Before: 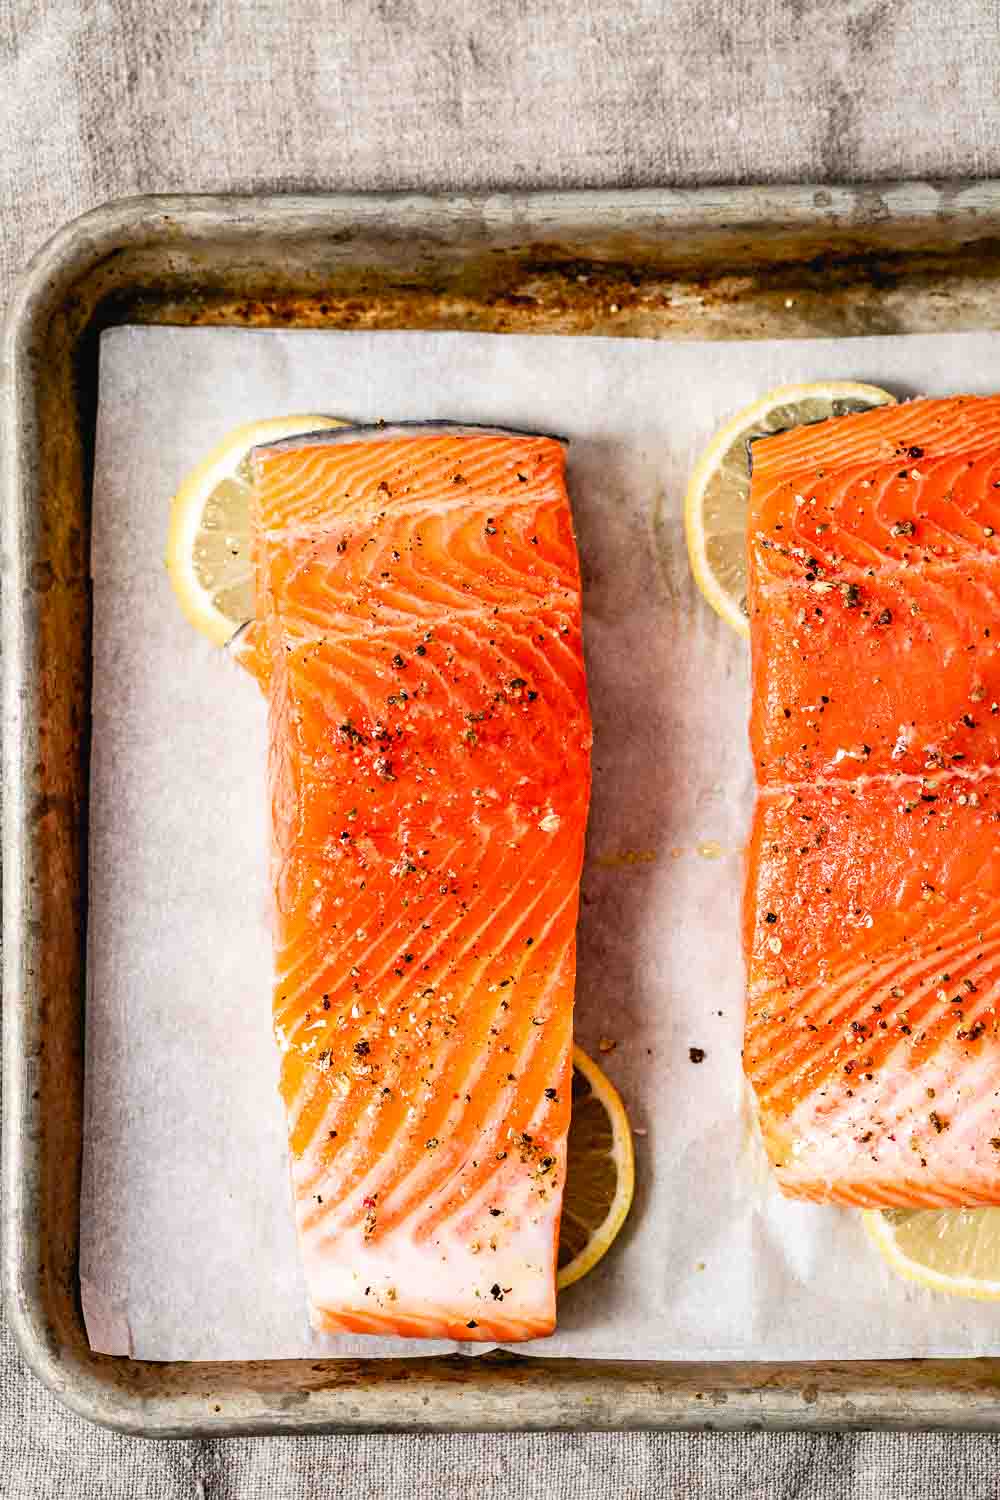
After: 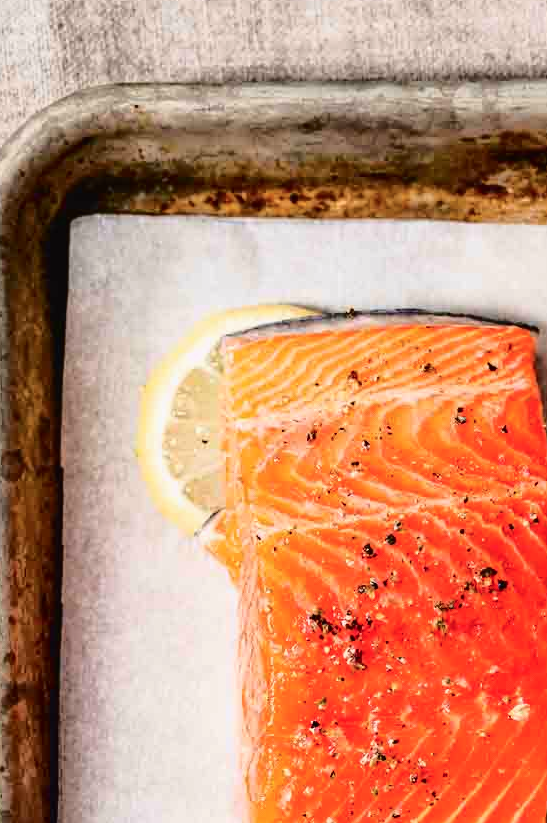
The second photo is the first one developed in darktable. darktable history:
tone curve: curves: ch0 [(0.003, 0.015) (0.104, 0.07) (0.239, 0.201) (0.327, 0.317) (0.401, 0.443) (0.495, 0.55) (0.65, 0.68) (0.832, 0.858) (1, 0.977)]; ch1 [(0, 0) (0.161, 0.092) (0.35, 0.33) (0.379, 0.401) (0.447, 0.476) (0.495, 0.499) (0.515, 0.518) (0.55, 0.557) (0.621, 0.615) (0.718, 0.734) (1, 1)]; ch2 [(0, 0) (0.359, 0.372) (0.437, 0.437) (0.502, 0.501) (0.534, 0.537) (0.599, 0.586) (1, 1)], color space Lab, independent channels, preserve colors none
crop and rotate: left 3.047%, top 7.509%, right 42.236%, bottom 37.598%
